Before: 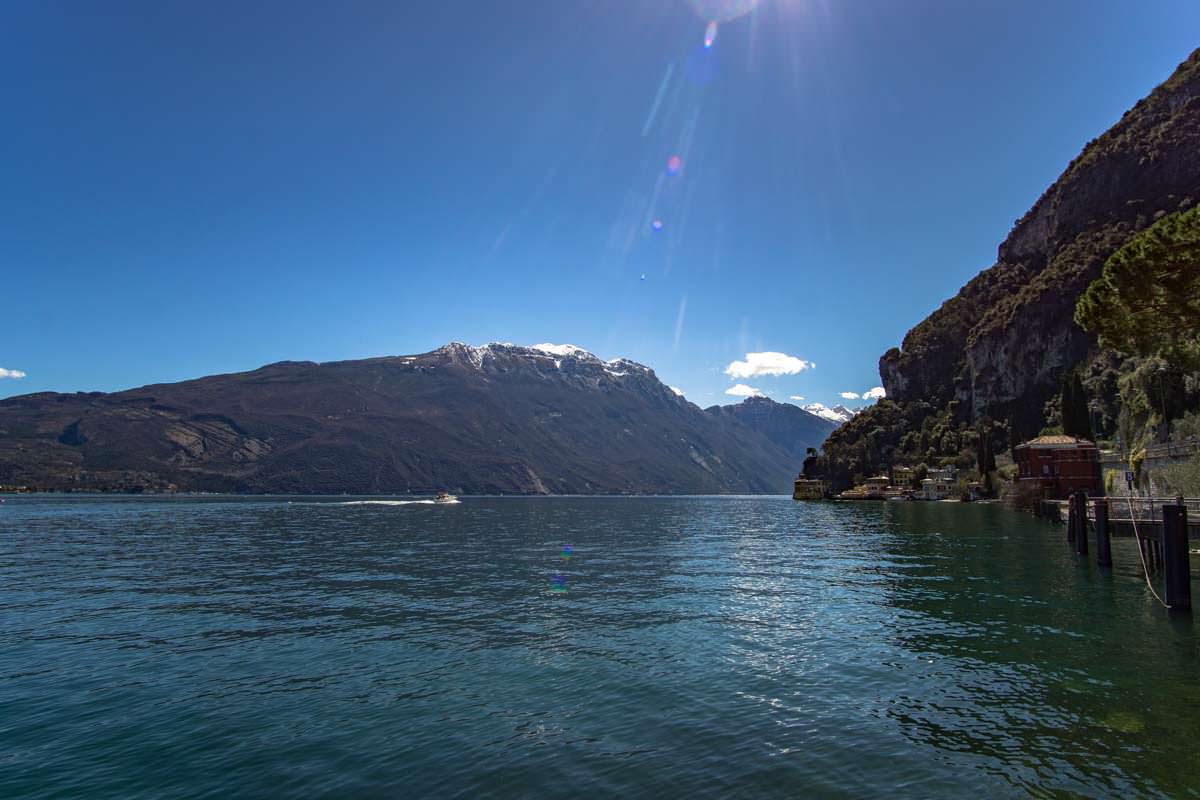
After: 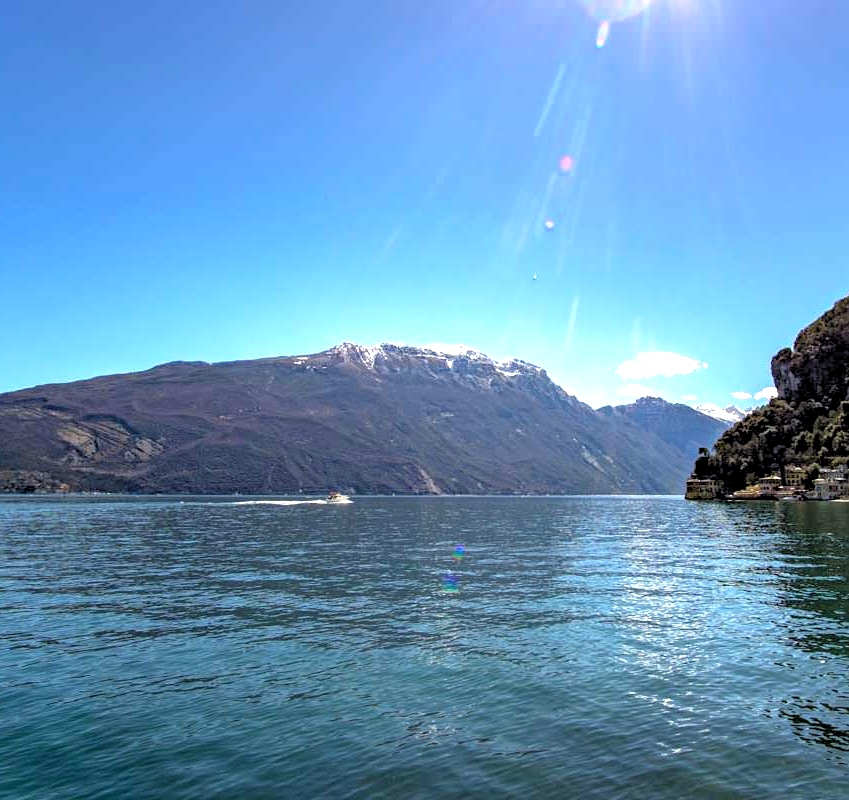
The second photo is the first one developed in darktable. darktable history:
levels: levels [0.016, 0.5, 0.996]
rgb levels: levels [[0.013, 0.434, 0.89], [0, 0.5, 1], [0, 0.5, 1]]
crop and rotate: left 9.061%, right 20.142%
exposure: black level correction 0.001, exposure 1 EV, compensate highlight preservation false
